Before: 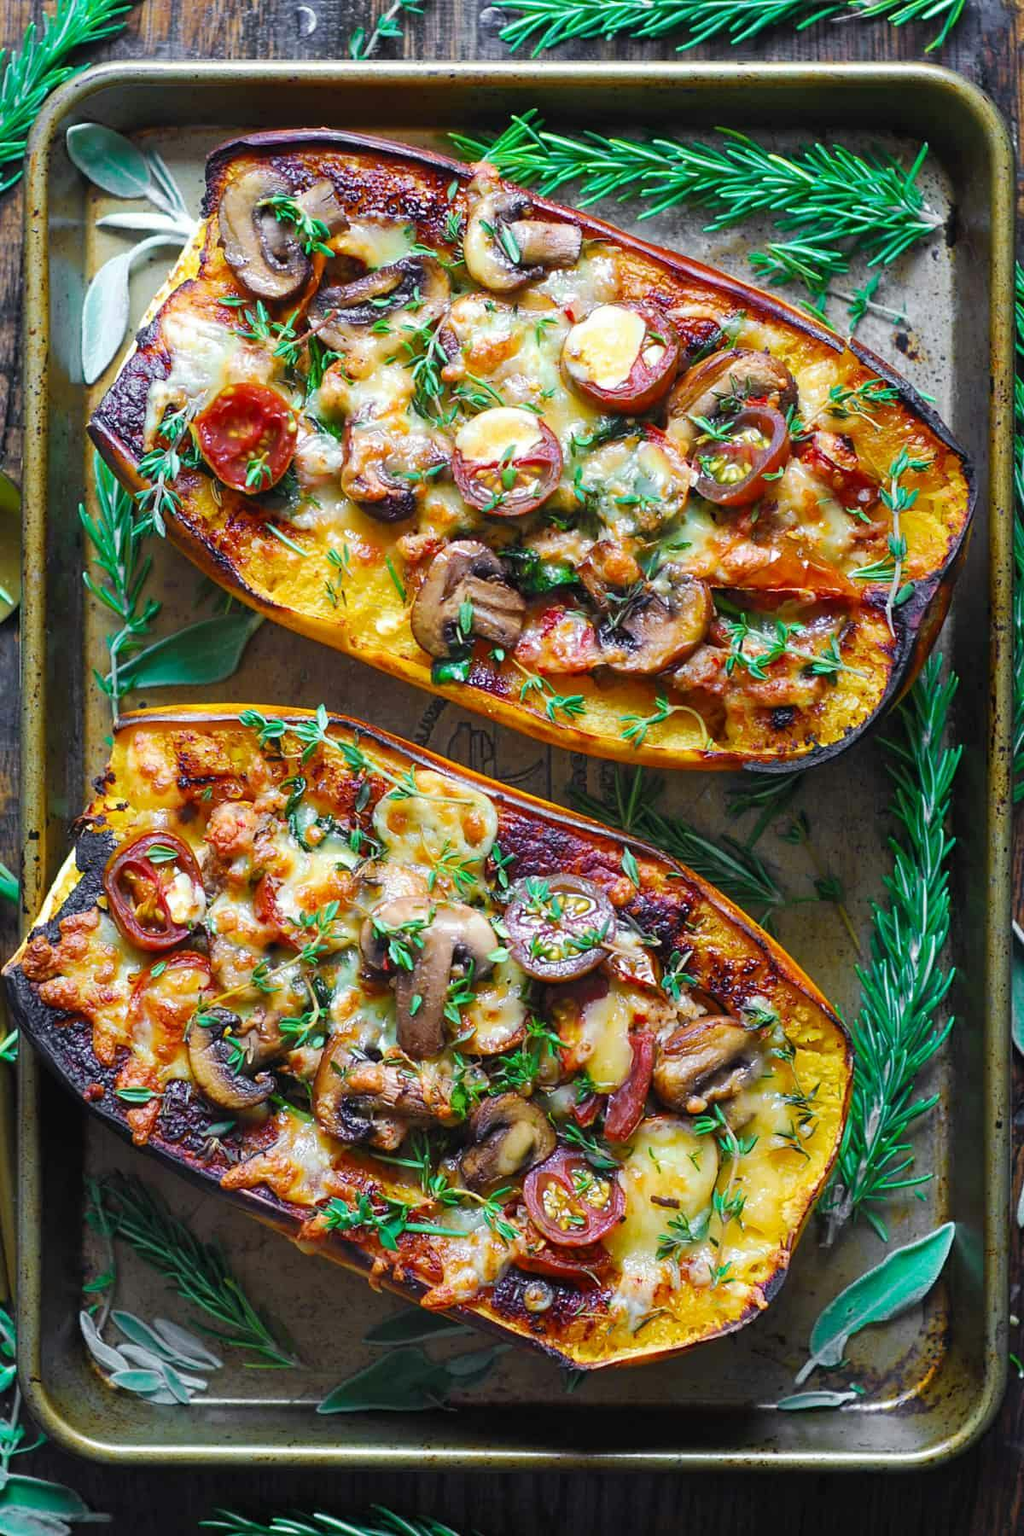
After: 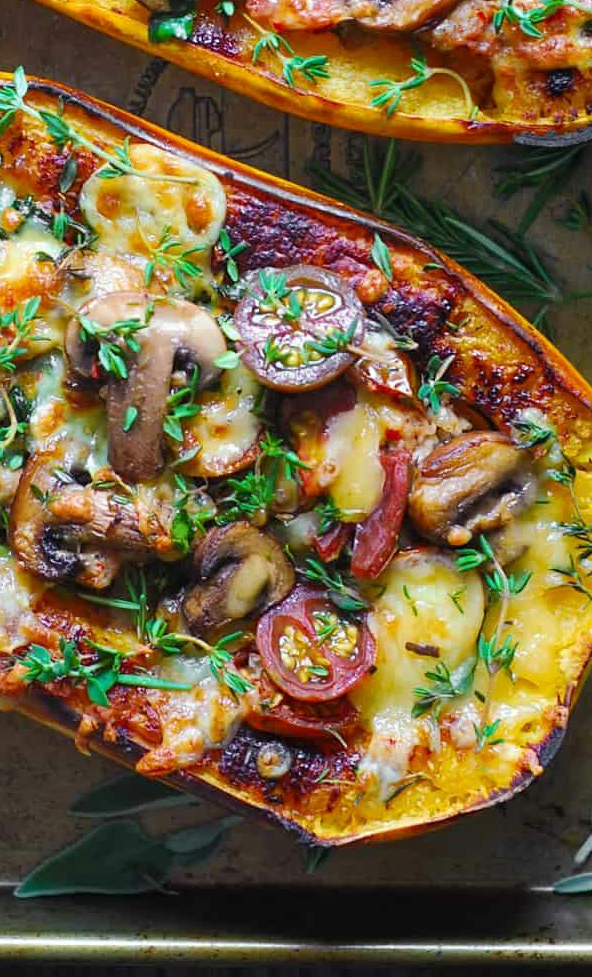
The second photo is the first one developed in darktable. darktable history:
crop: left 29.763%, top 42.195%, right 20.848%, bottom 3.503%
